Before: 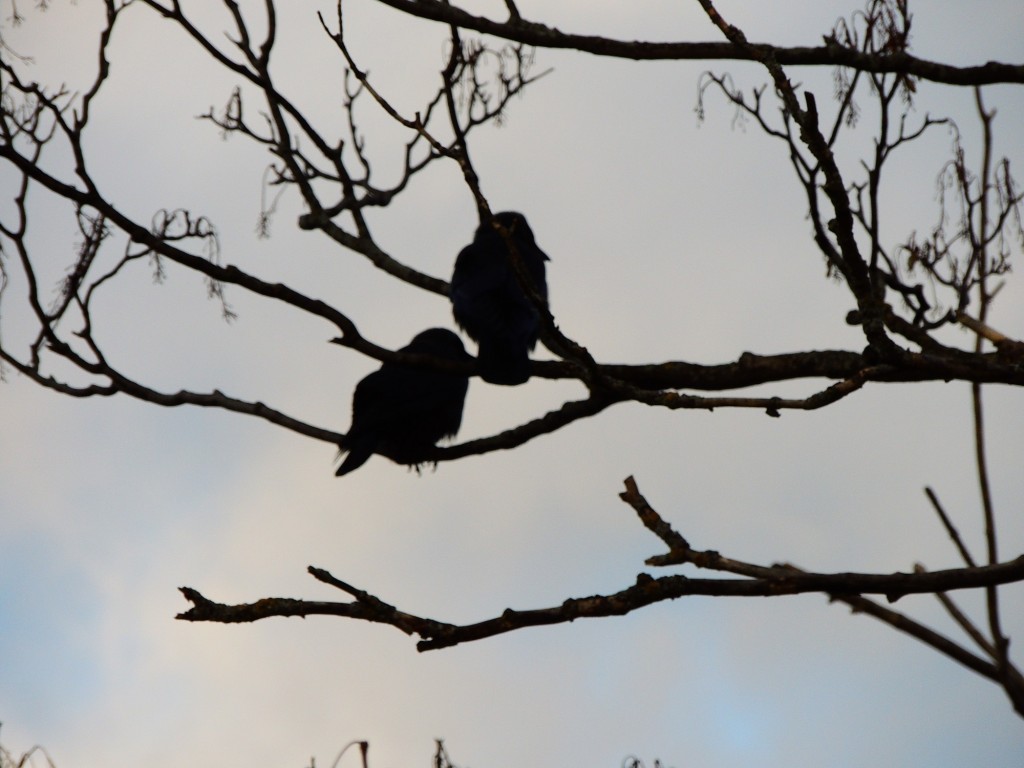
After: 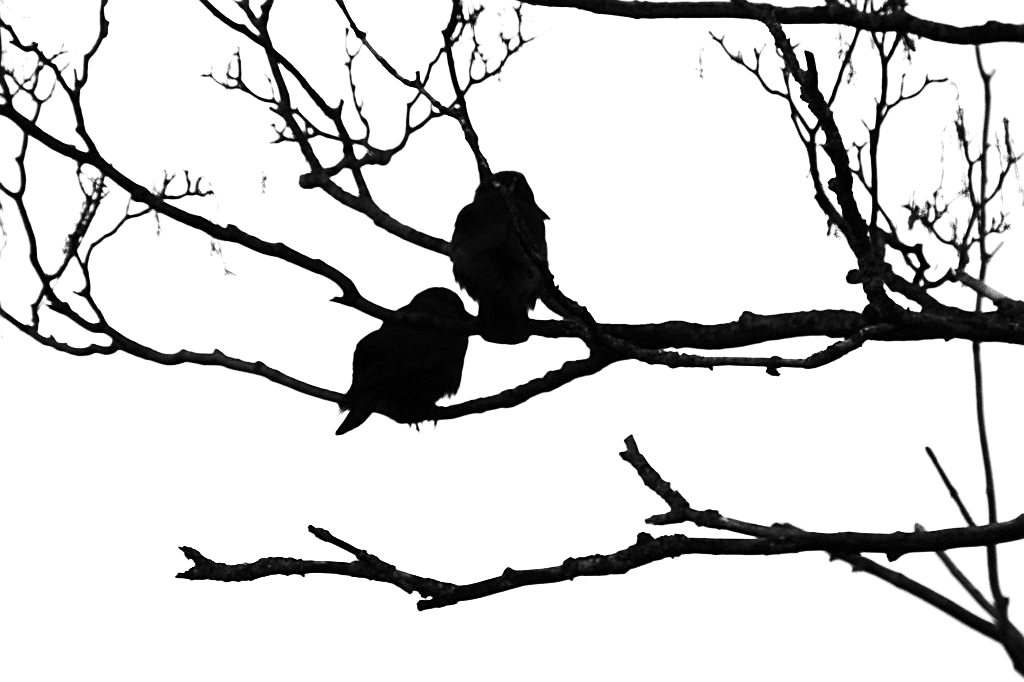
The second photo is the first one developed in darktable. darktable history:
crop and rotate: top 5.467%, bottom 5.655%
sharpen: on, module defaults
exposure: exposure 1.993 EV, compensate highlight preservation false
color calibration: output gray [0.21, 0.42, 0.37, 0], illuminant as shot in camera, x 0.358, y 0.373, temperature 4628.91 K
contrast brightness saturation: contrast 0.185, brightness -0.101, saturation 0.206
